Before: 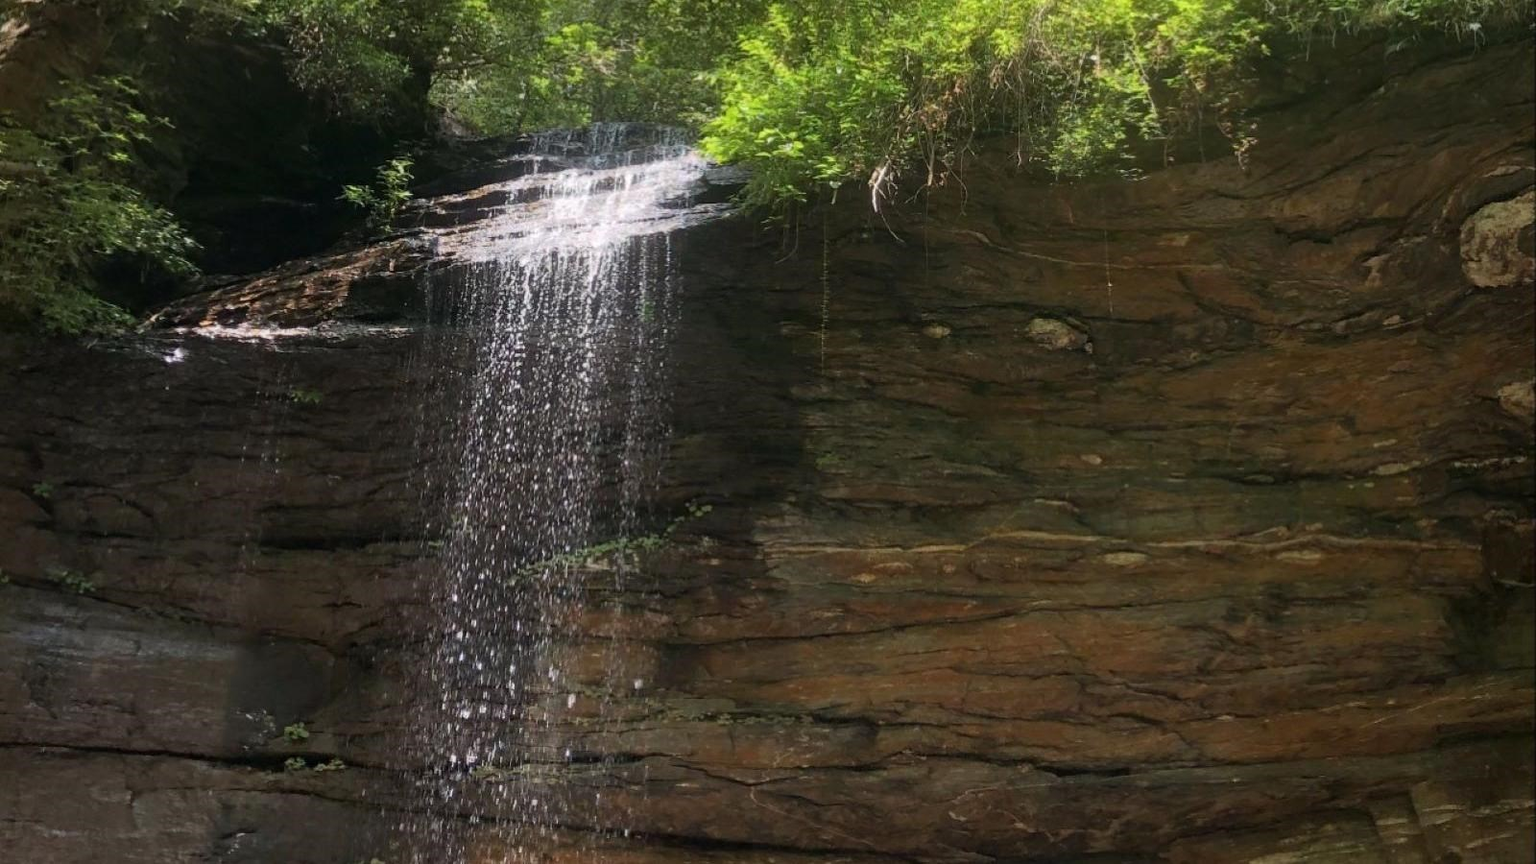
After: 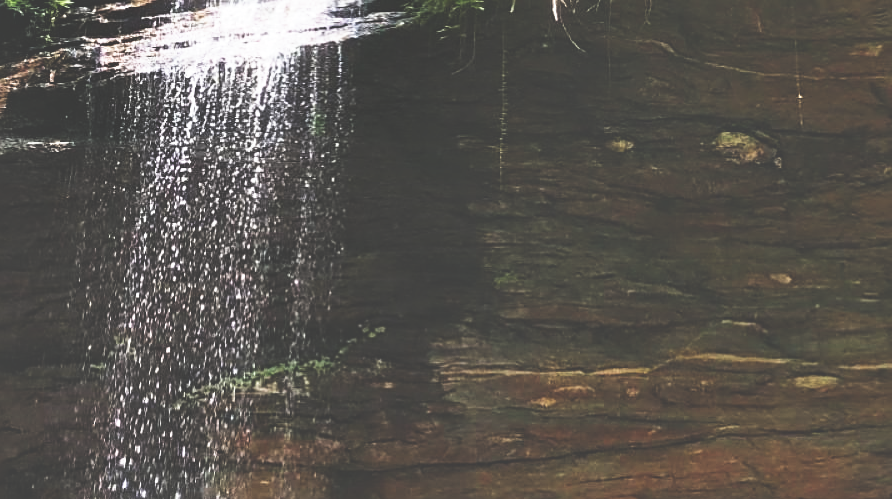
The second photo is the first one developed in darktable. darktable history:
crop and rotate: left 22.309%, top 22.253%, right 21.901%, bottom 22.259%
exposure: black level correction -0.001, exposure 0.079 EV, compensate highlight preservation false
tone equalizer: on, module defaults
shadows and highlights: soften with gaussian
sharpen: on, module defaults
base curve: curves: ch0 [(0, 0.036) (0.007, 0.037) (0.604, 0.887) (1, 1)], preserve colors none
color correction: highlights a* -0.284, highlights b* -0.077
